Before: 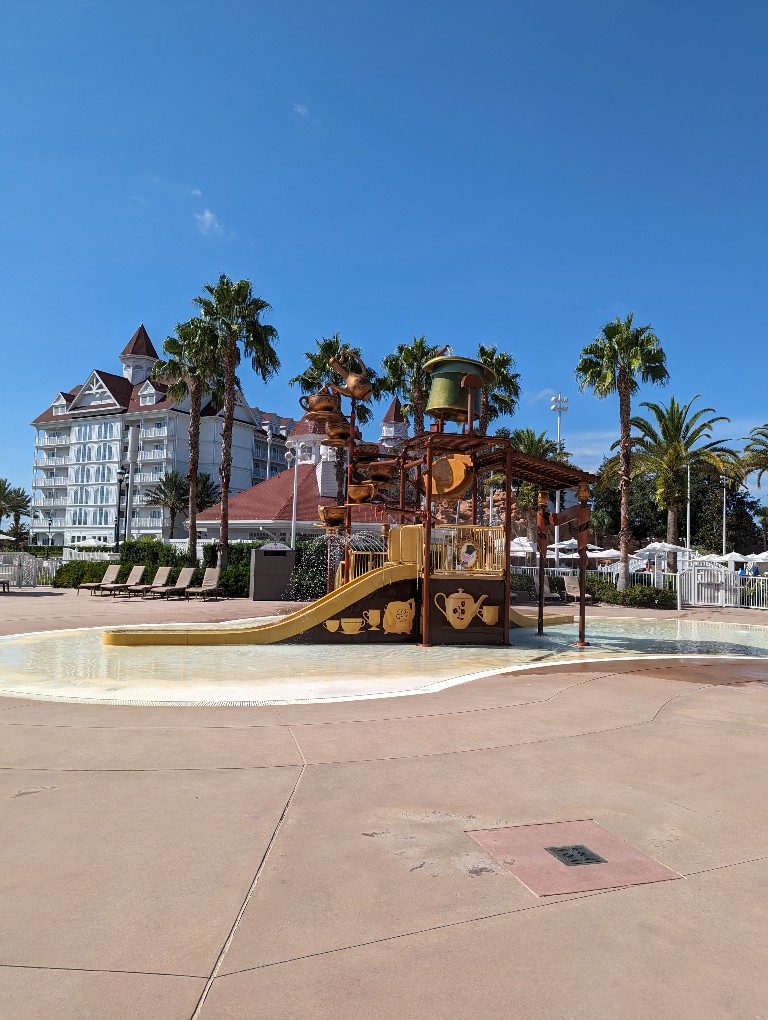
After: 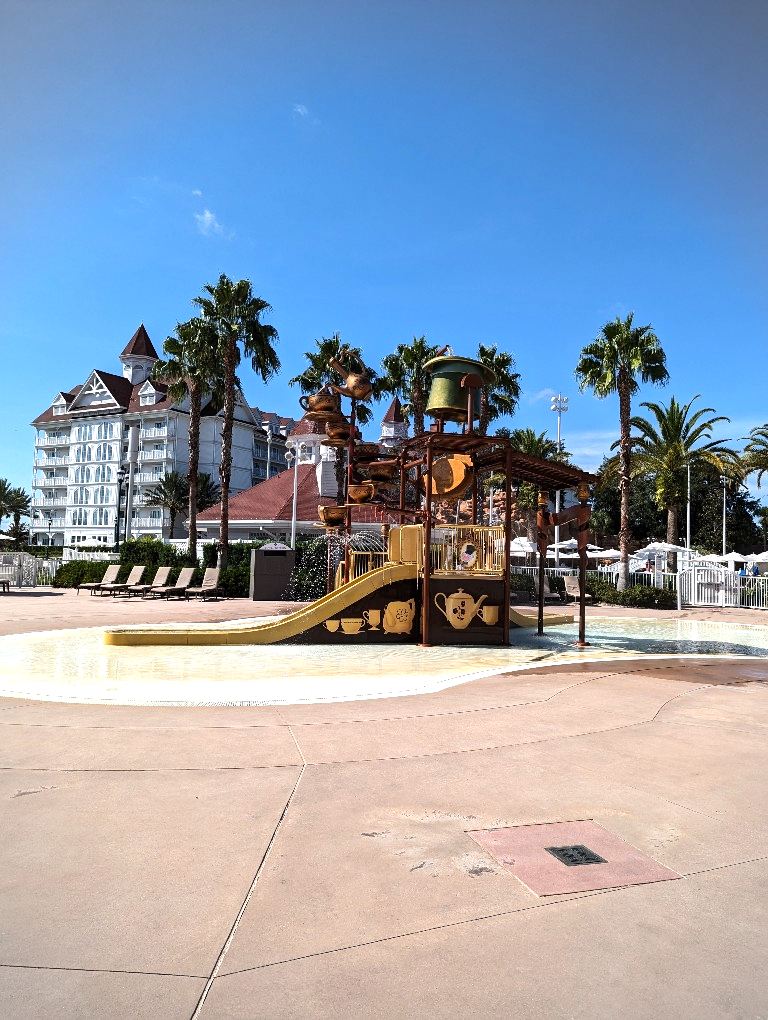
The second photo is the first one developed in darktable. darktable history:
tone equalizer: -8 EV -0.75 EV, -7 EV -0.7 EV, -6 EV -0.6 EV, -5 EV -0.4 EV, -3 EV 0.4 EV, -2 EV 0.6 EV, -1 EV 0.7 EV, +0 EV 0.75 EV, edges refinement/feathering 500, mask exposure compensation -1.57 EV, preserve details no
vignetting: fall-off radius 45%, brightness -0.33
